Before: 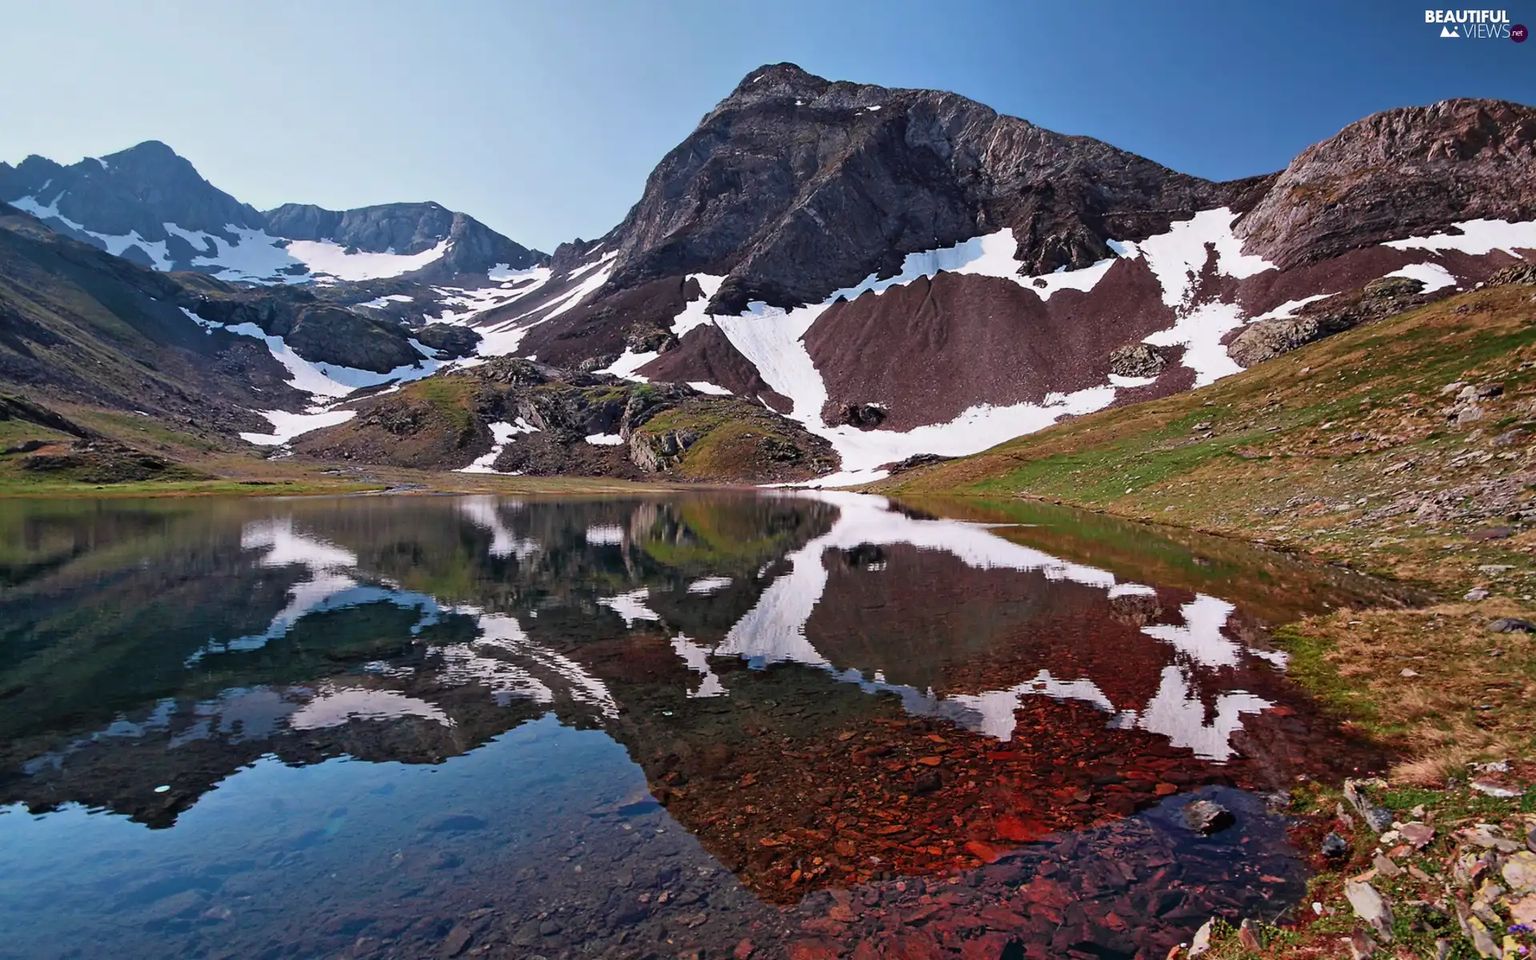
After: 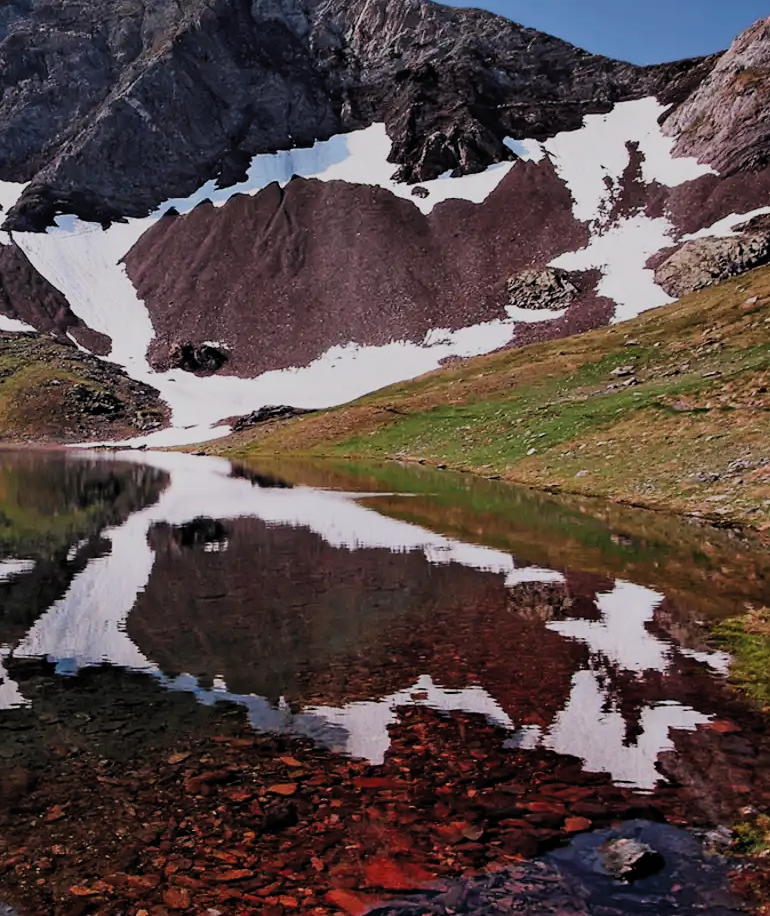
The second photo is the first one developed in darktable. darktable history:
filmic rgb: black relative exposure -7.65 EV, white relative exposure 4.56 EV, hardness 3.61, contrast 1.058, color science v4 (2020)
crop: left 45.862%, top 13.517%, right 14.019%, bottom 10.139%
